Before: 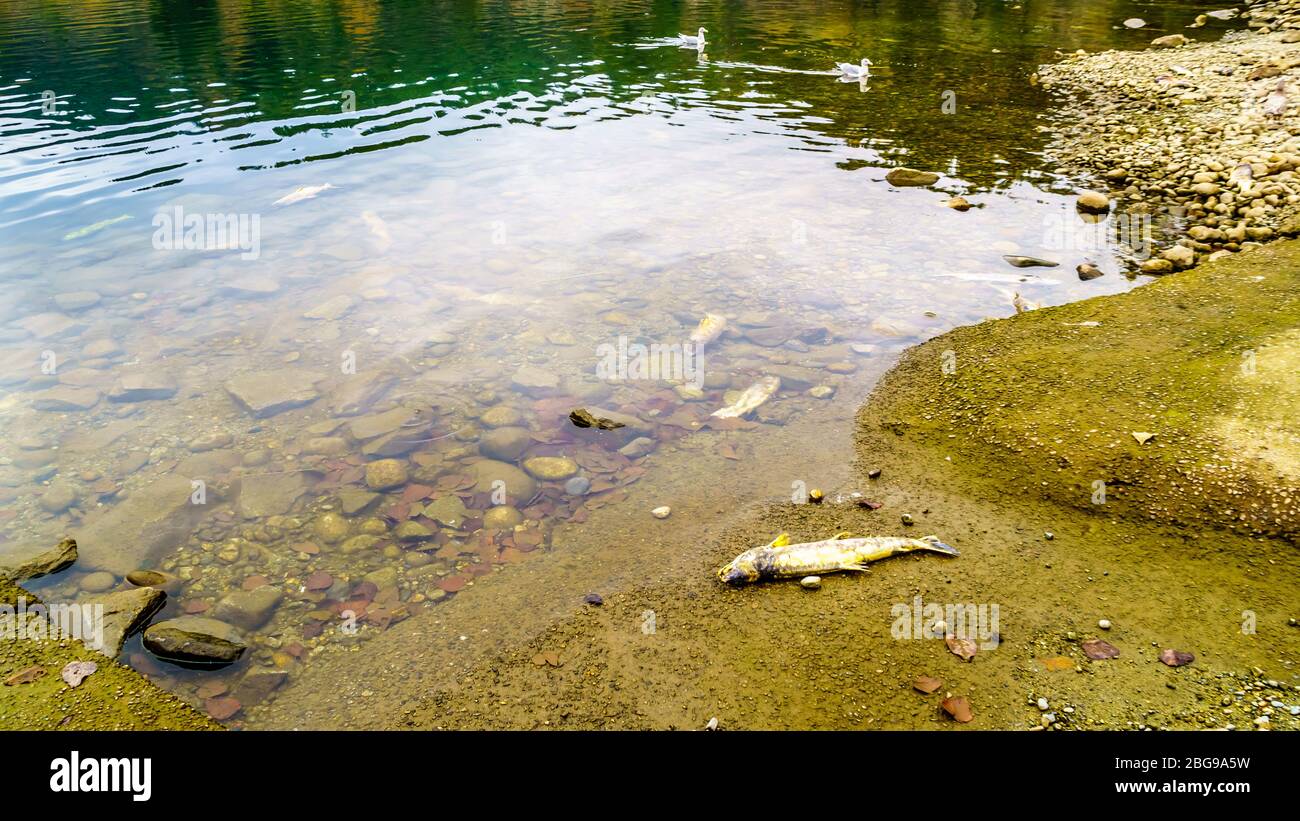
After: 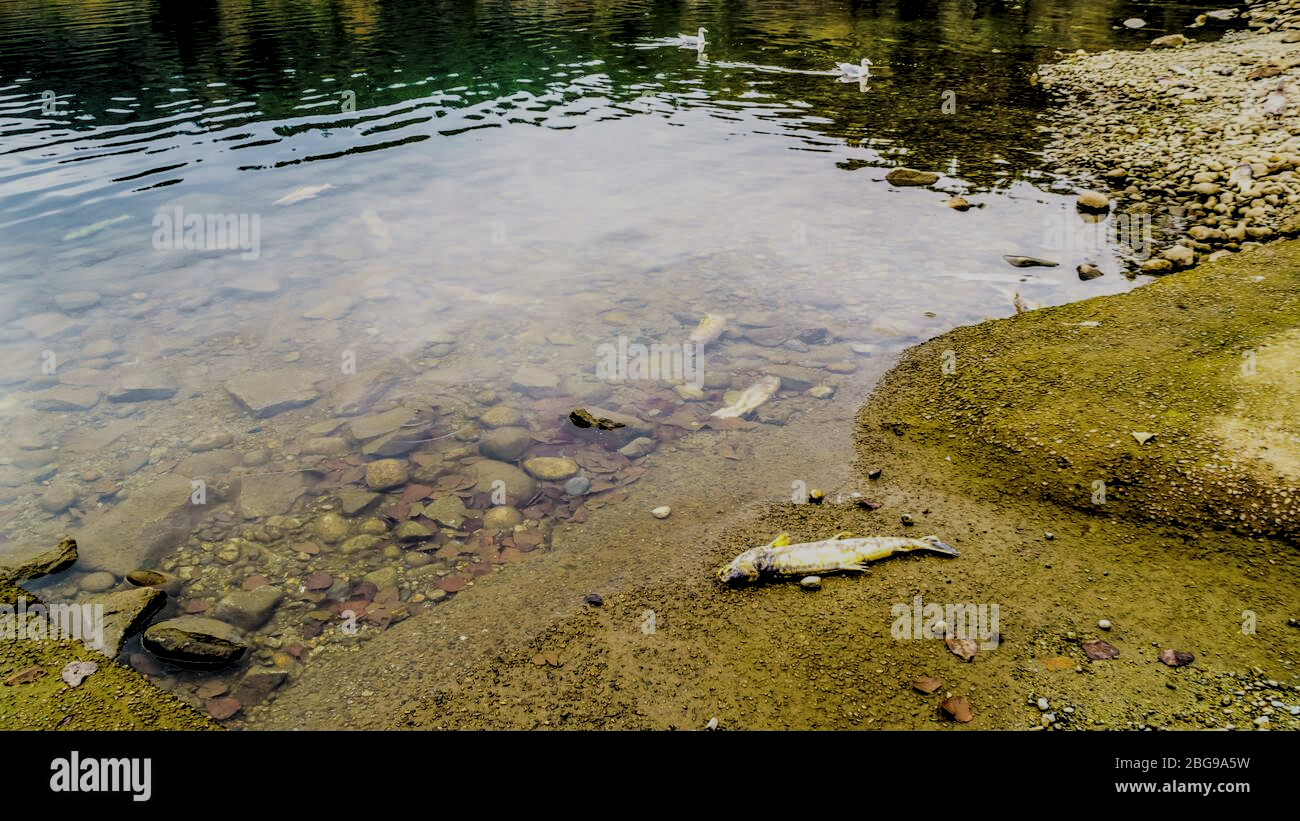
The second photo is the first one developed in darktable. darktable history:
levels: levels [0.116, 0.574, 1]
local contrast: on, module defaults
filmic rgb: black relative exposure -7.65 EV, white relative exposure 4.56 EV, hardness 3.61
